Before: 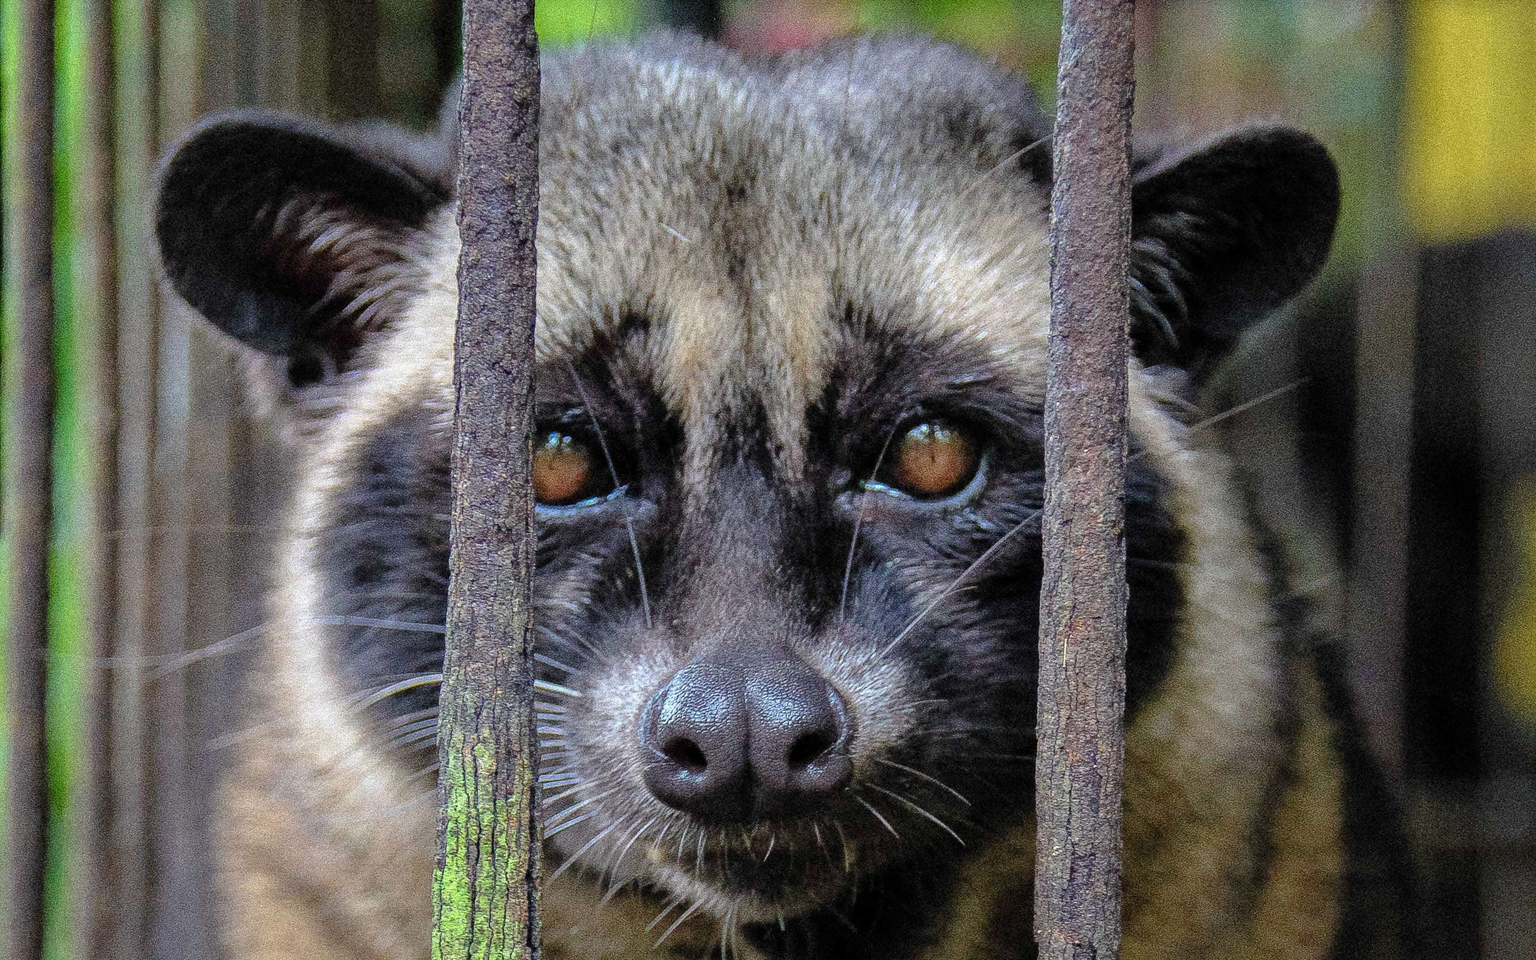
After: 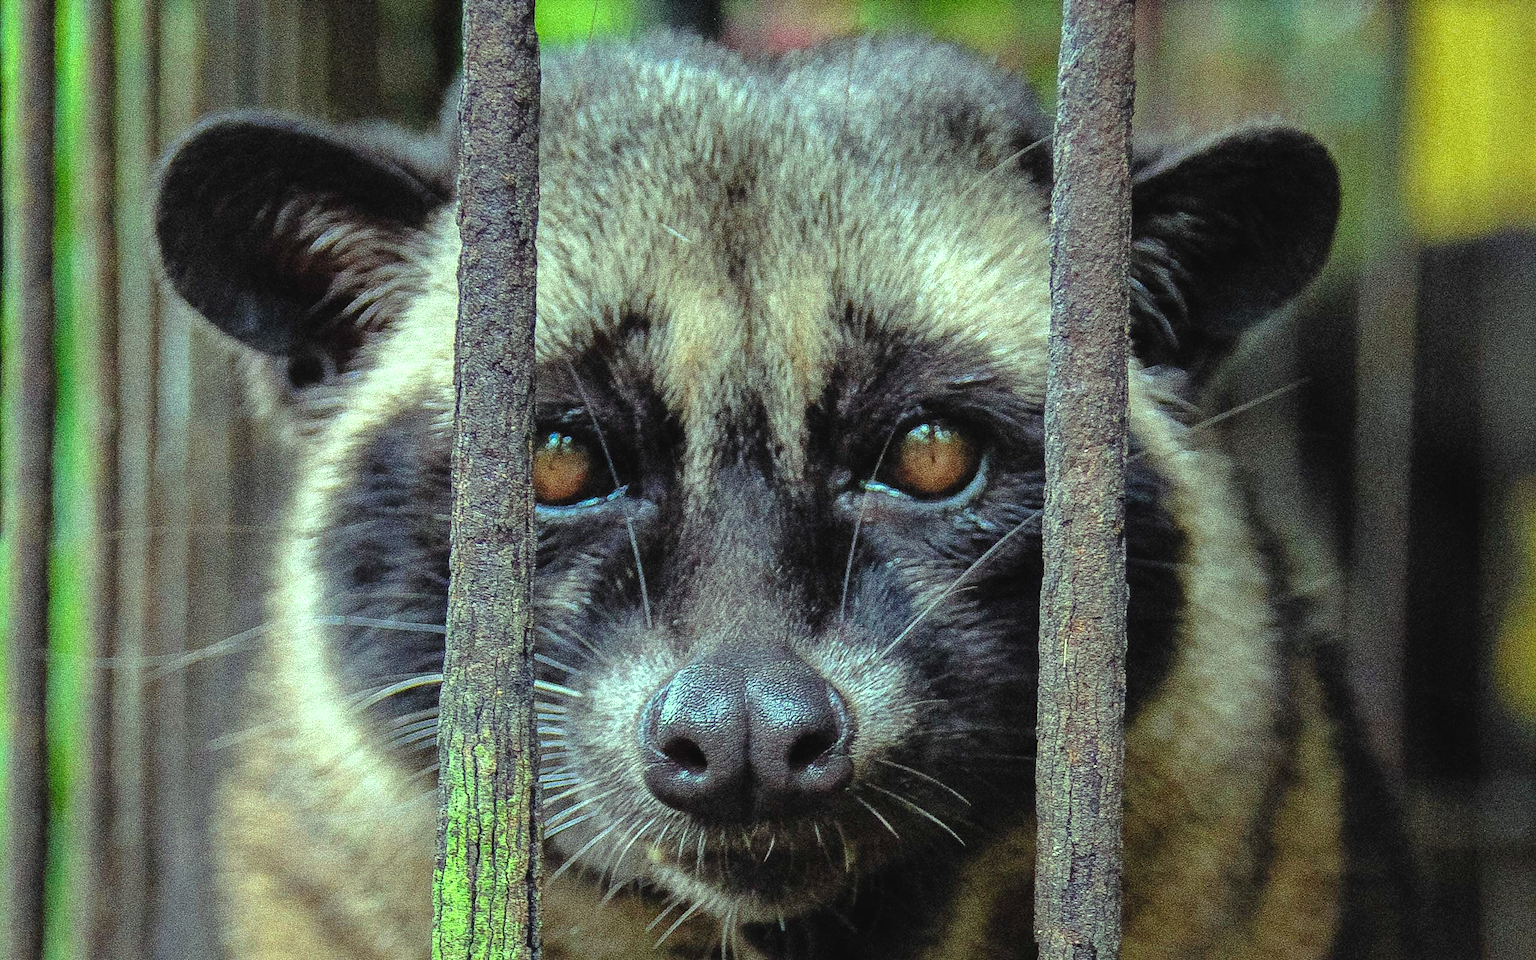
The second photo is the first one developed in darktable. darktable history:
color balance rgb: shadows lift › hue 85.08°, highlights gain › luminance 15.094%, highlights gain › chroma 7.085%, highlights gain › hue 124.16°, global offset › luminance 0.492%, linear chroma grading › global chroma -14.936%, perceptual saturation grading › global saturation 19.975%, contrast 4.854%
